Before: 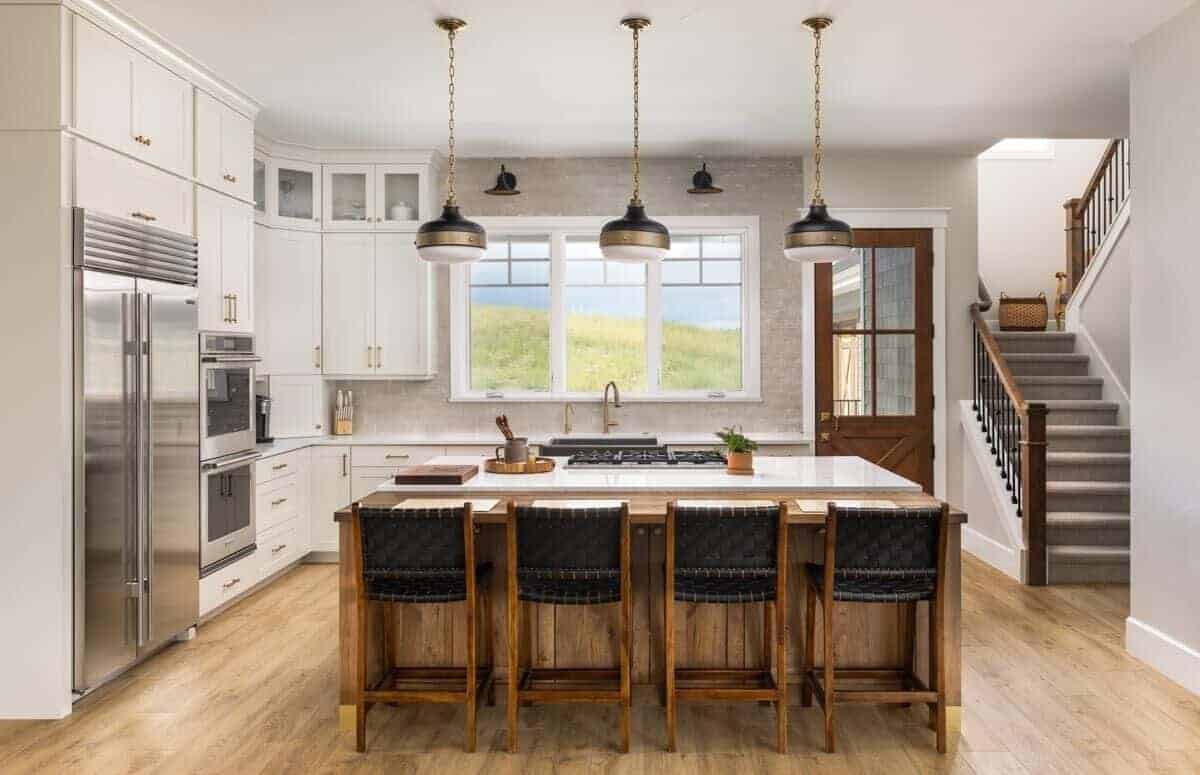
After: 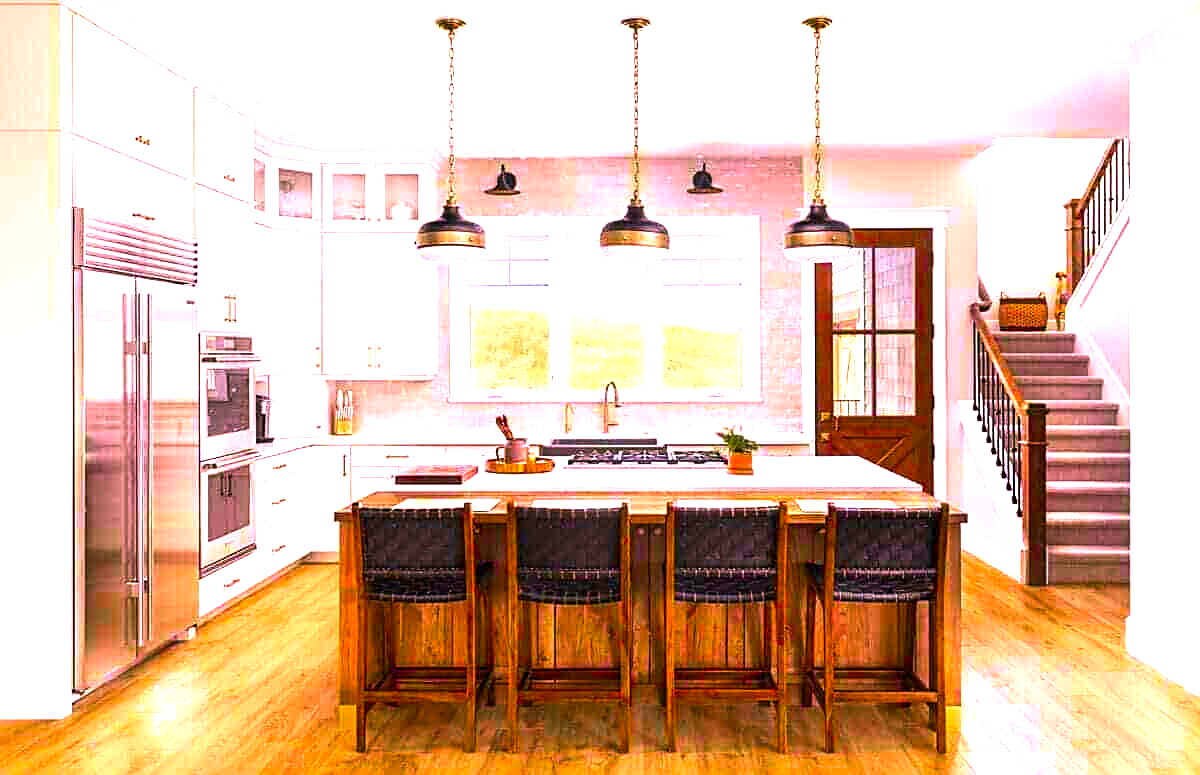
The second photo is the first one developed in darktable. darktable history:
white balance: red 0.967, blue 1.119, emerald 0.756
sharpen: amount 0.6
color balance rgb: linear chroma grading › global chroma 9%, perceptual saturation grading › global saturation 36%, perceptual brilliance grading › global brilliance 15%, perceptual brilliance grading › shadows -35%, global vibrance 15%
color correction: highlights a* 21.16, highlights b* 19.61
exposure: black level correction 0, exposure 1.3 EV, compensate exposure bias true, compensate highlight preservation false
color zones: curves: ch0 [(0, 0.48) (0.209, 0.398) (0.305, 0.332) (0.429, 0.493) (0.571, 0.5) (0.714, 0.5) (0.857, 0.5) (1, 0.48)]; ch1 [(0, 0.736) (0.143, 0.625) (0.225, 0.371) (0.429, 0.256) (0.571, 0.241) (0.714, 0.213) (0.857, 0.48) (1, 0.736)]; ch2 [(0, 0.448) (0.143, 0.498) (0.286, 0.5) (0.429, 0.5) (0.571, 0.5) (0.714, 0.5) (0.857, 0.5) (1, 0.448)]
local contrast: highlights 100%, shadows 100%, detail 120%, midtone range 0.2
